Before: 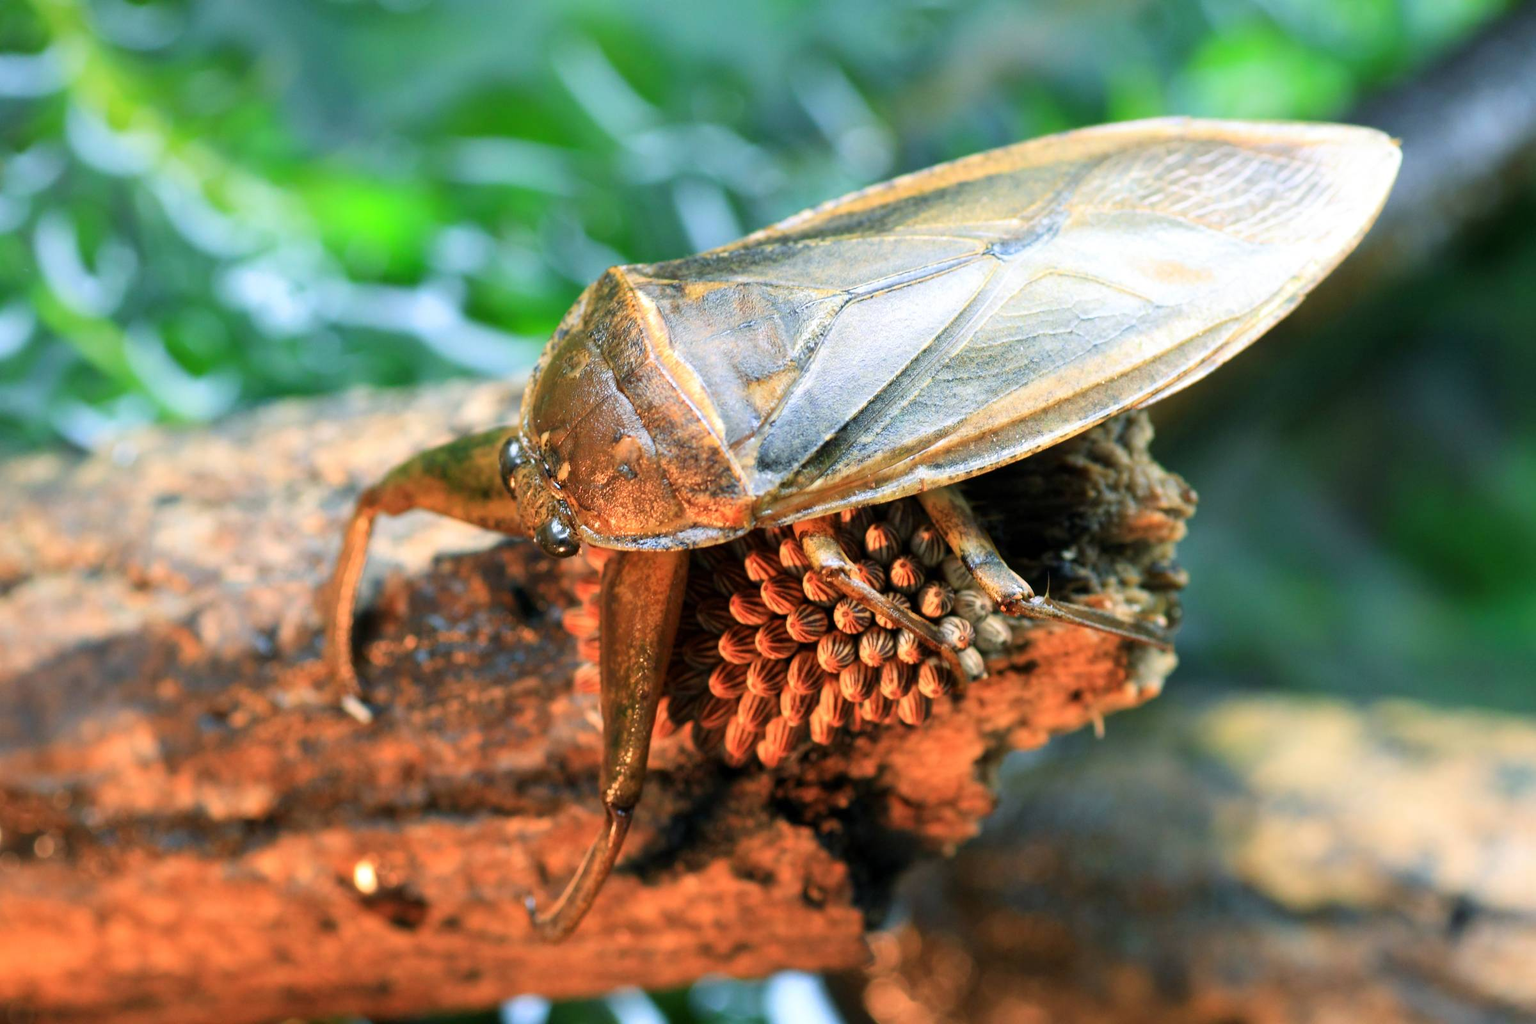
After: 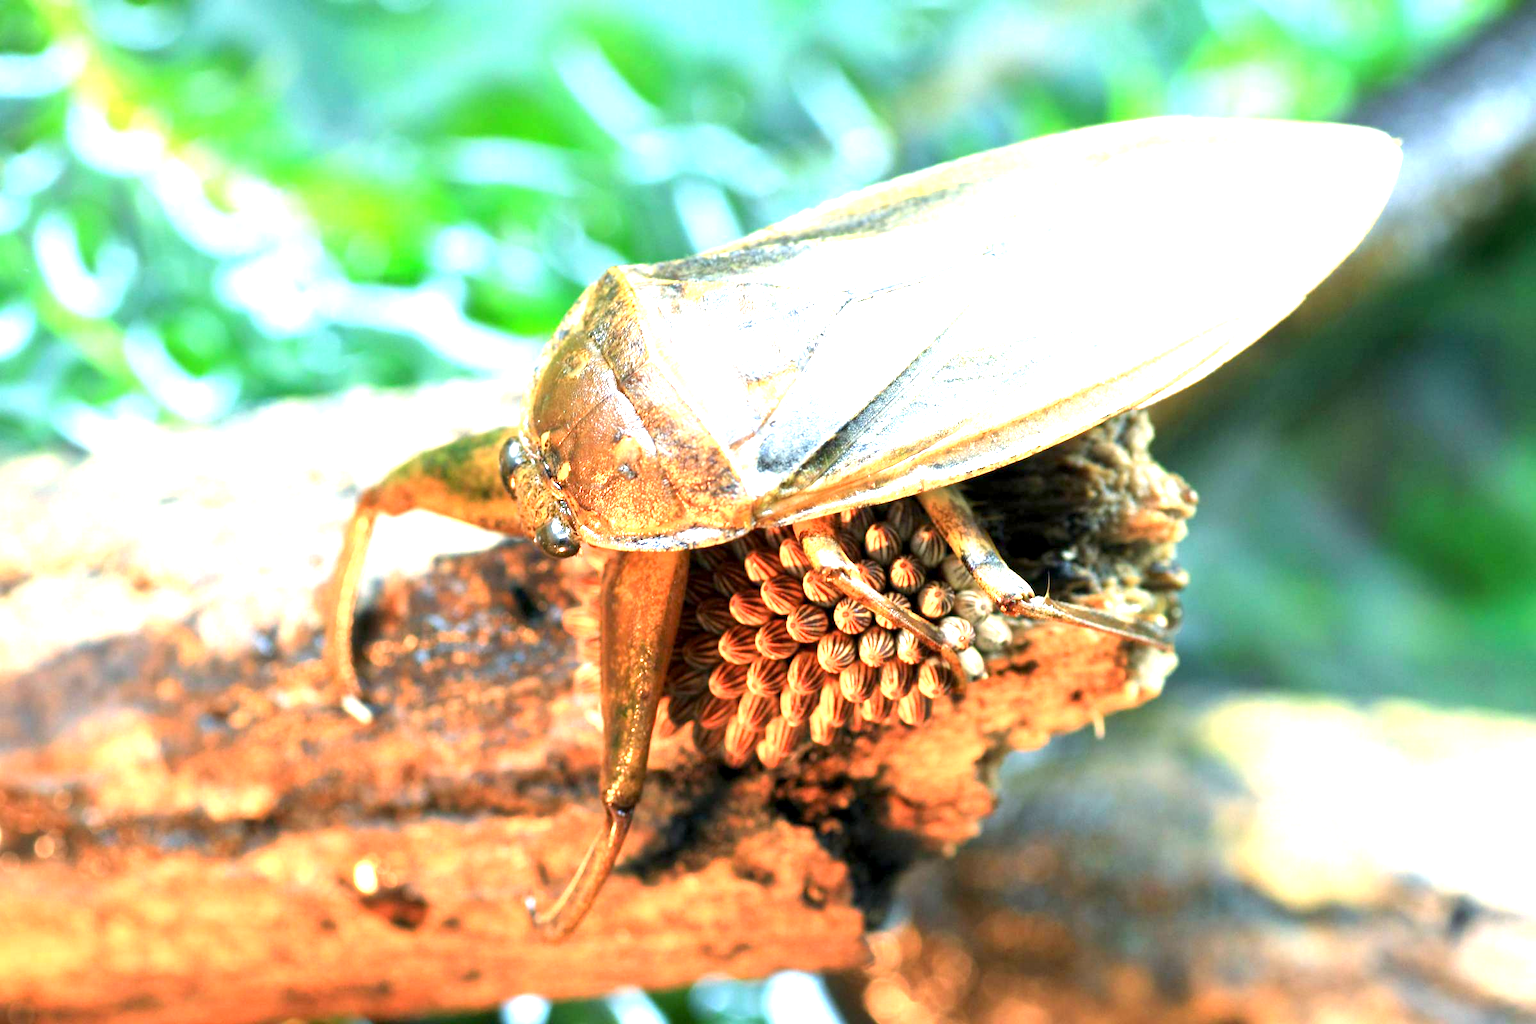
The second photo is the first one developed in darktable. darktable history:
exposure: black level correction 0.001, exposure 1.646 EV, compensate exposure bias true, compensate highlight preservation false
white balance: emerald 1
